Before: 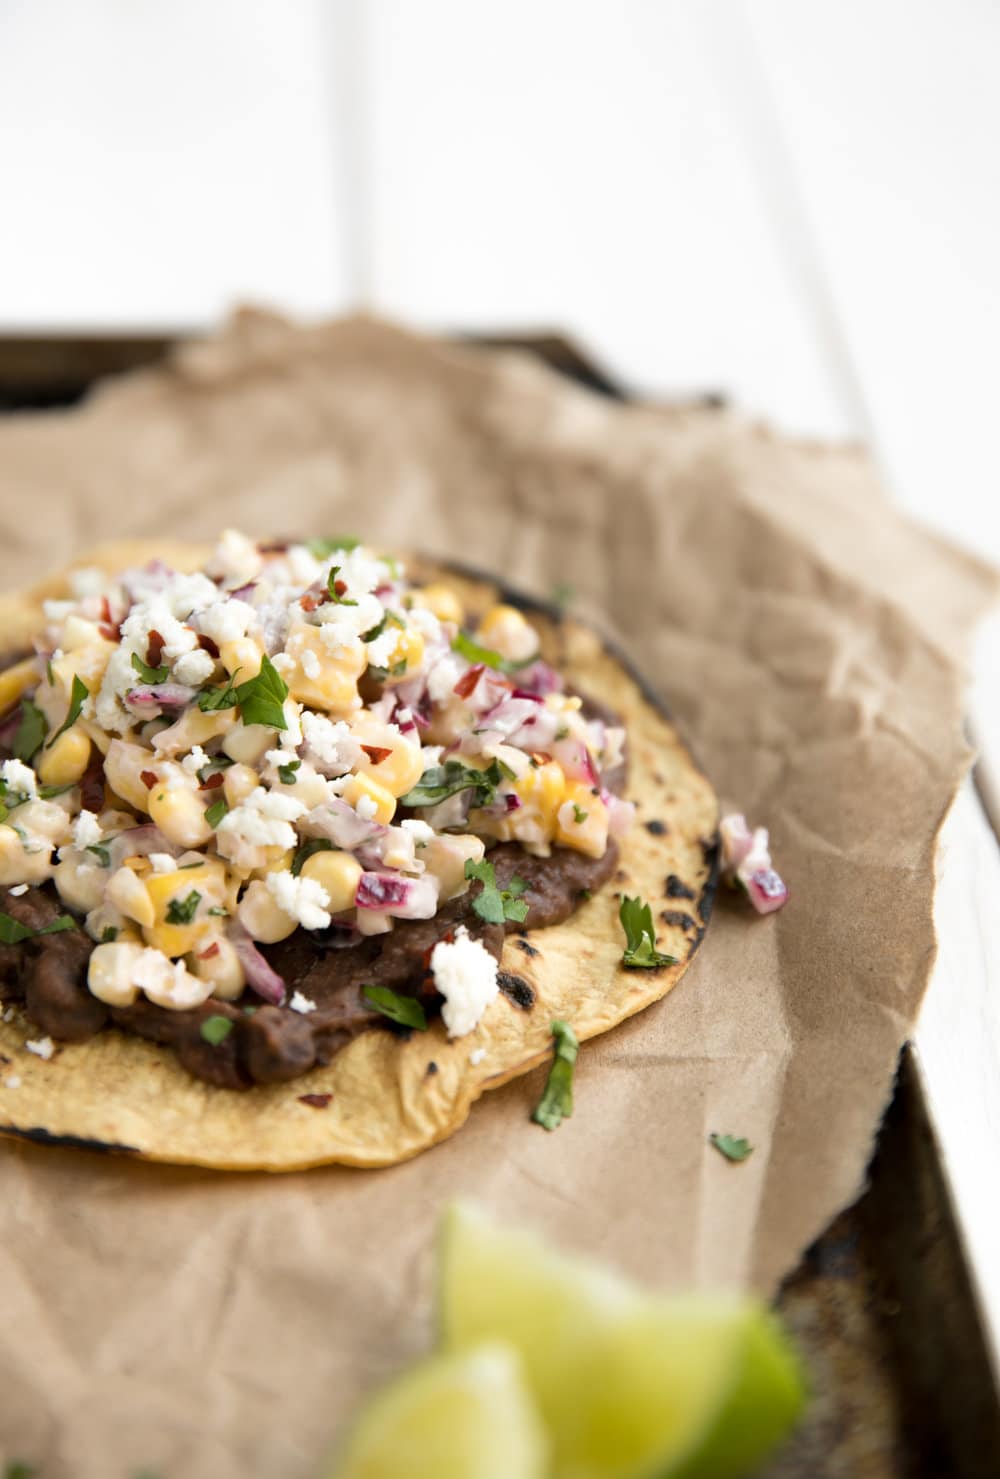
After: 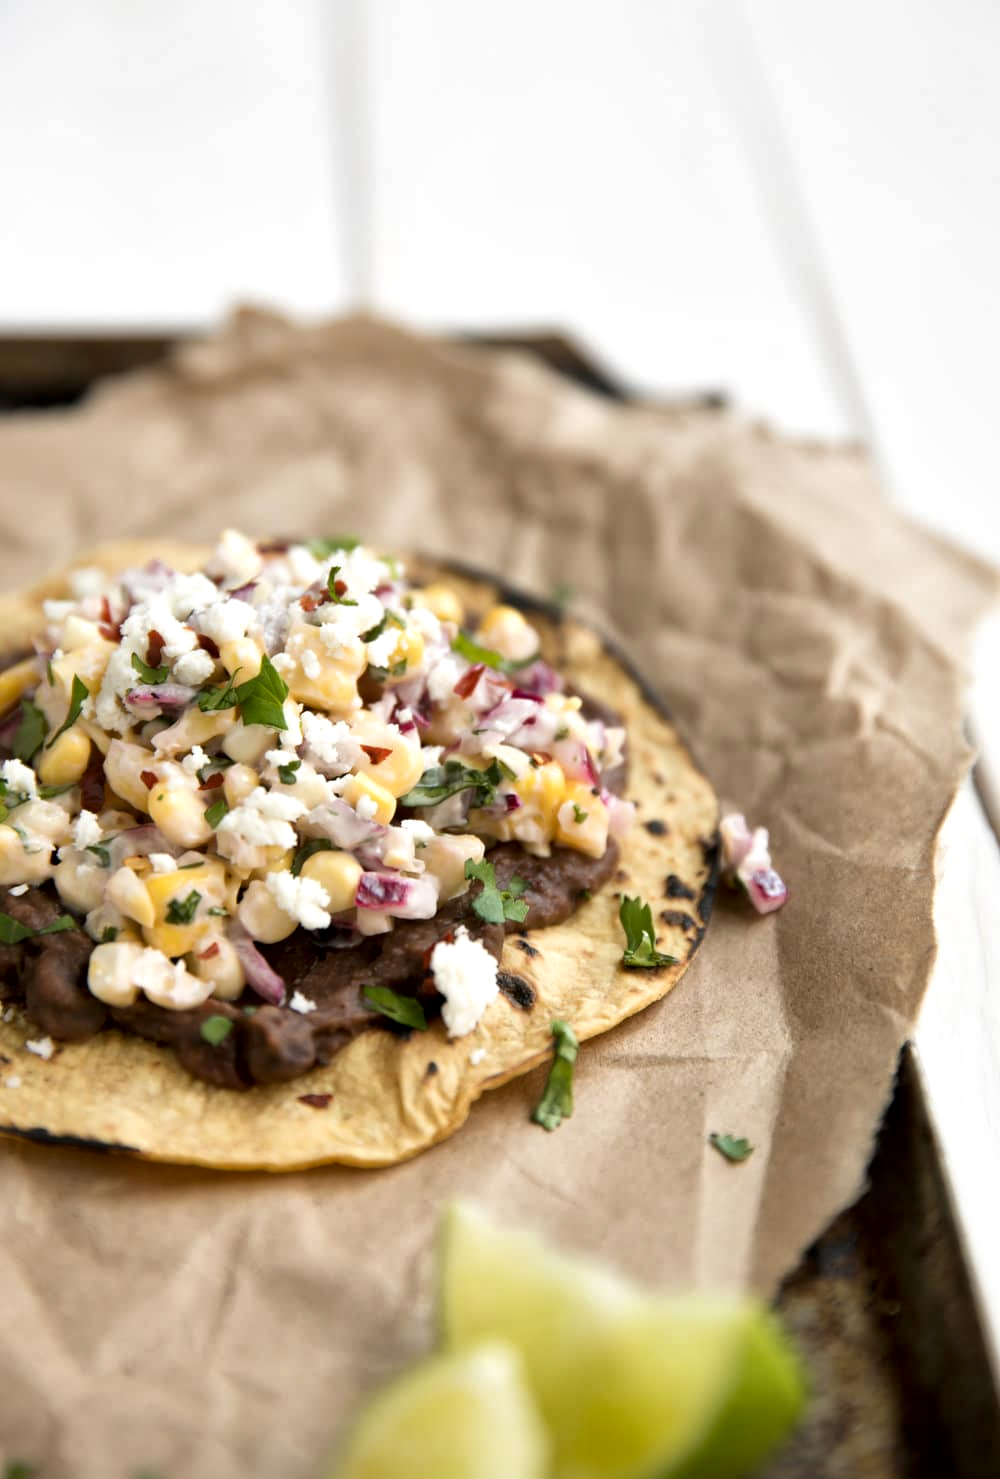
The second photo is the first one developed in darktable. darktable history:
local contrast: mode bilateral grid, contrast 20, coarseness 50, detail 148%, midtone range 0.2
